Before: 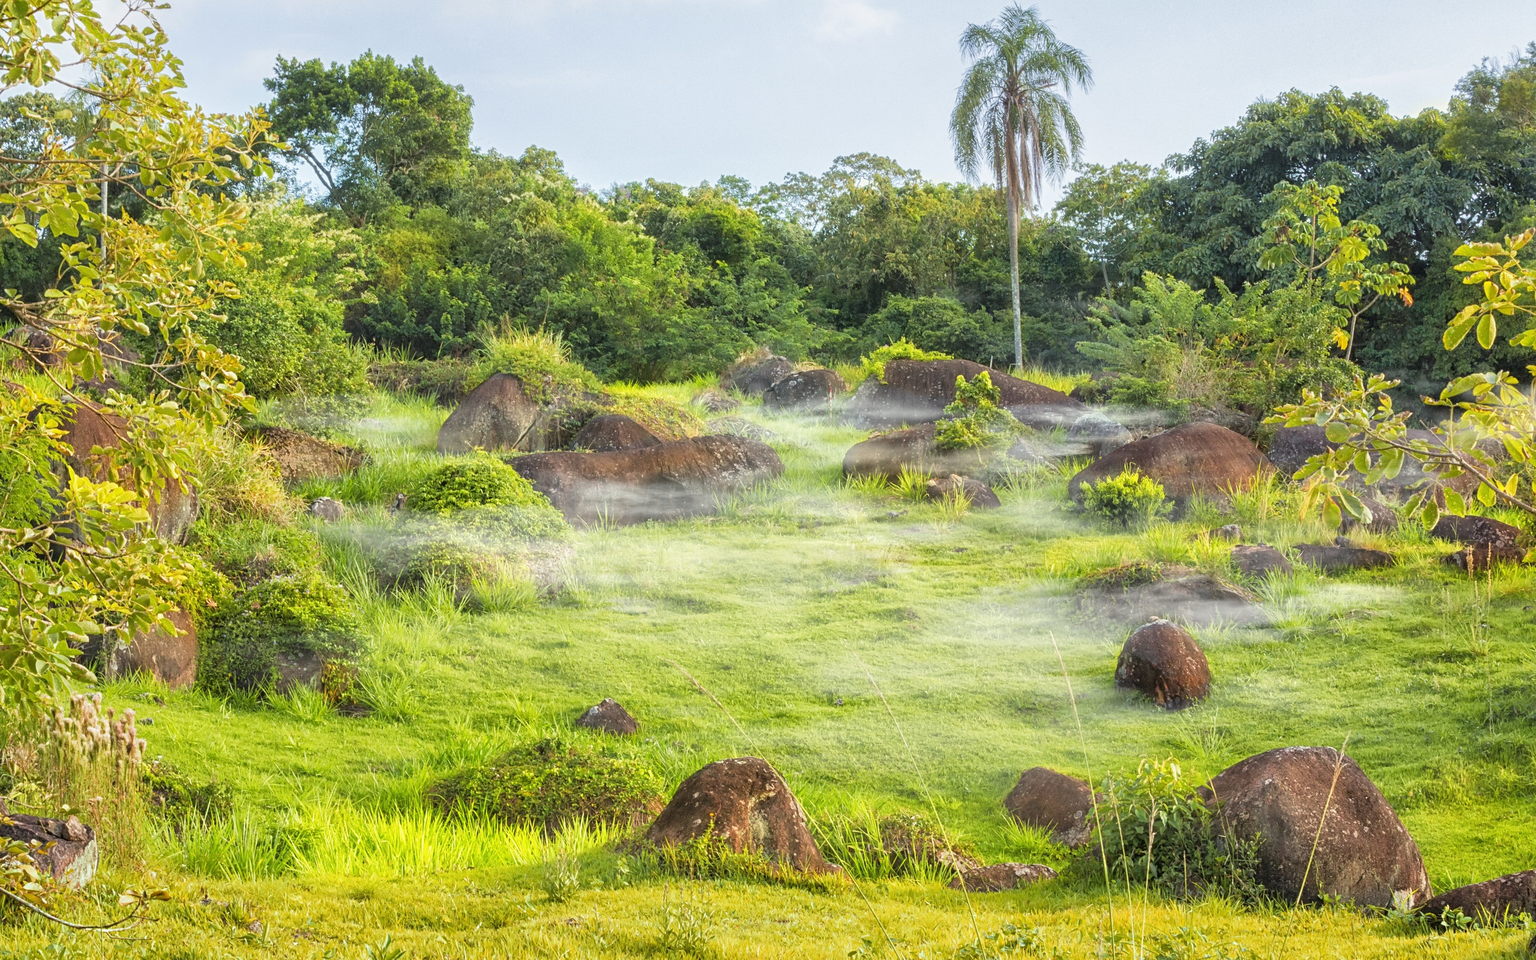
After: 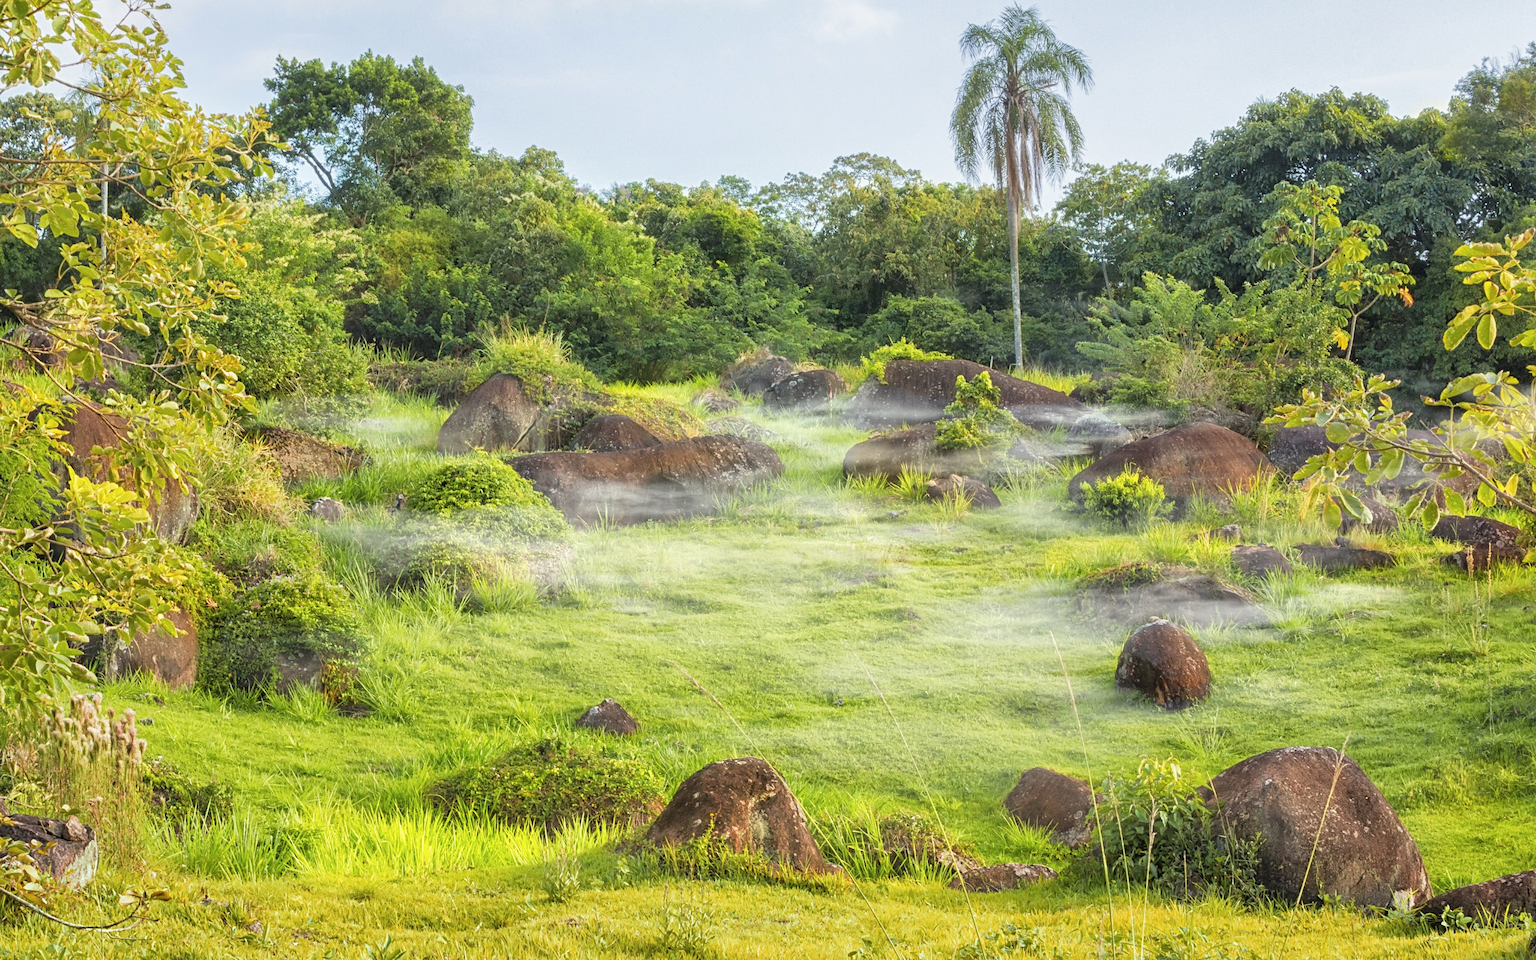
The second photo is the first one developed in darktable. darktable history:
contrast brightness saturation: saturation -0.038
